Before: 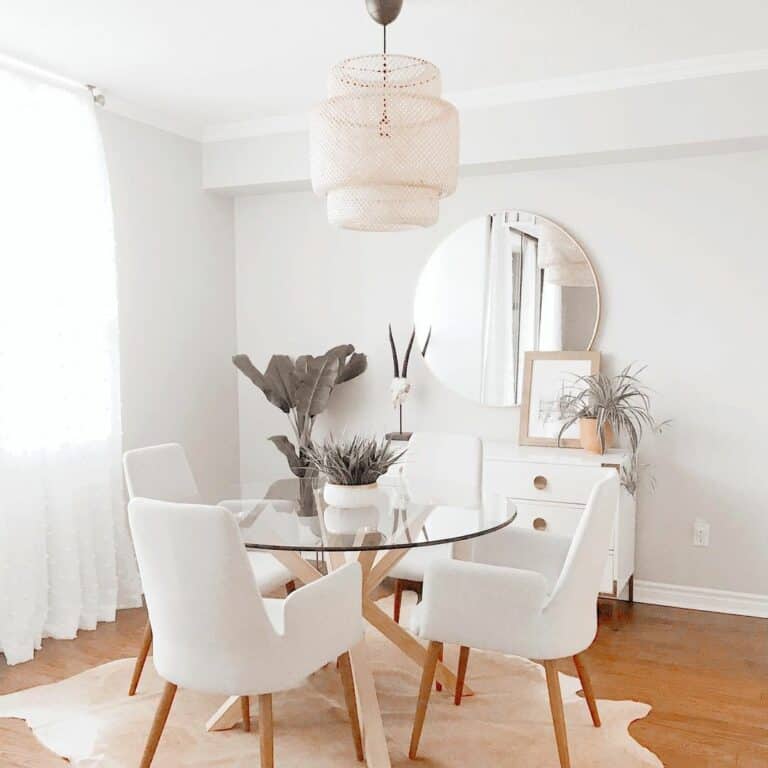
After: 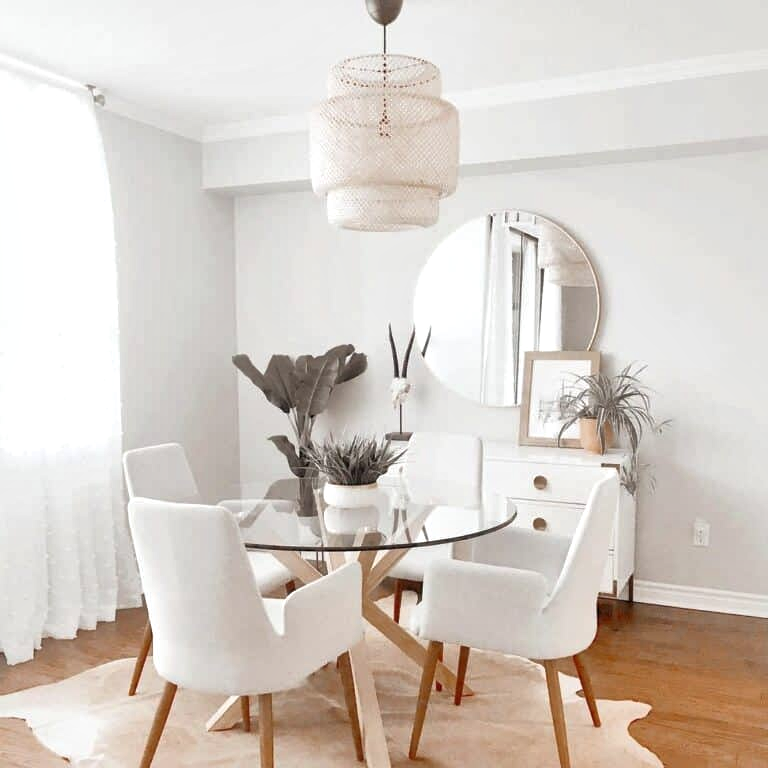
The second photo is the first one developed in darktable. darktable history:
contrast brightness saturation: contrast 0.013, saturation -0.06
local contrast: mode bilateral grid, contrast 20, coarseness 50, detail 161%, midtone range 0.2
